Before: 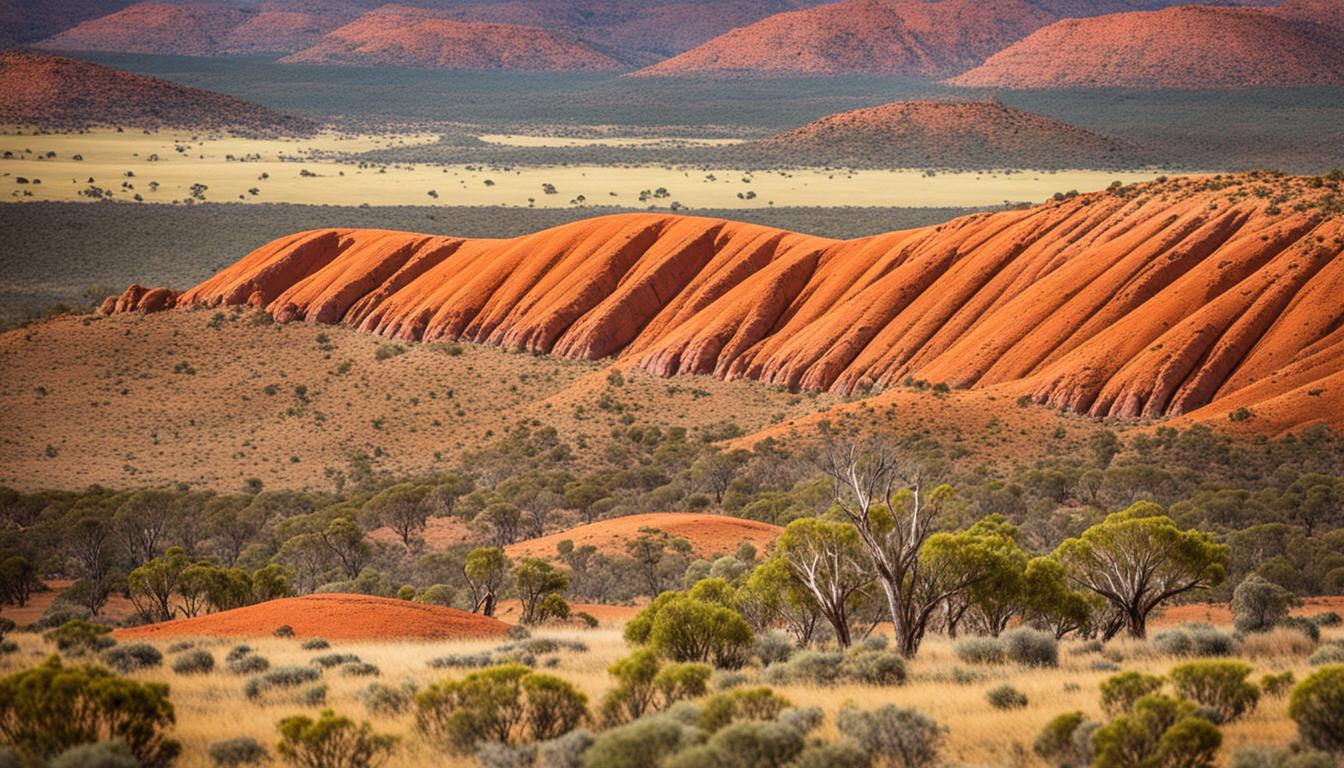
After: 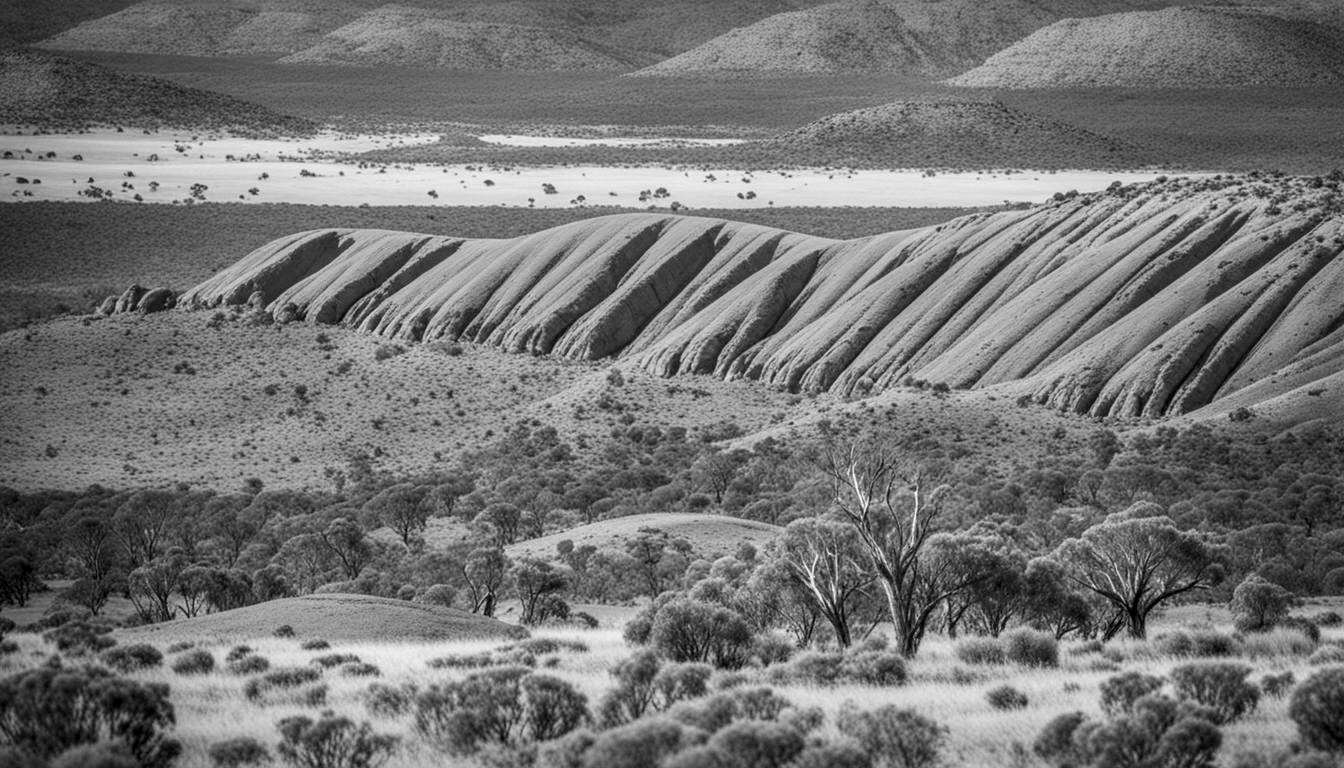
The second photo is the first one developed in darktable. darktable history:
local contrast: detail 130%
monochrome: a 32, b 64, size 2.3
contrast brightness saturation: contrast 0.08, saturation 0.02
